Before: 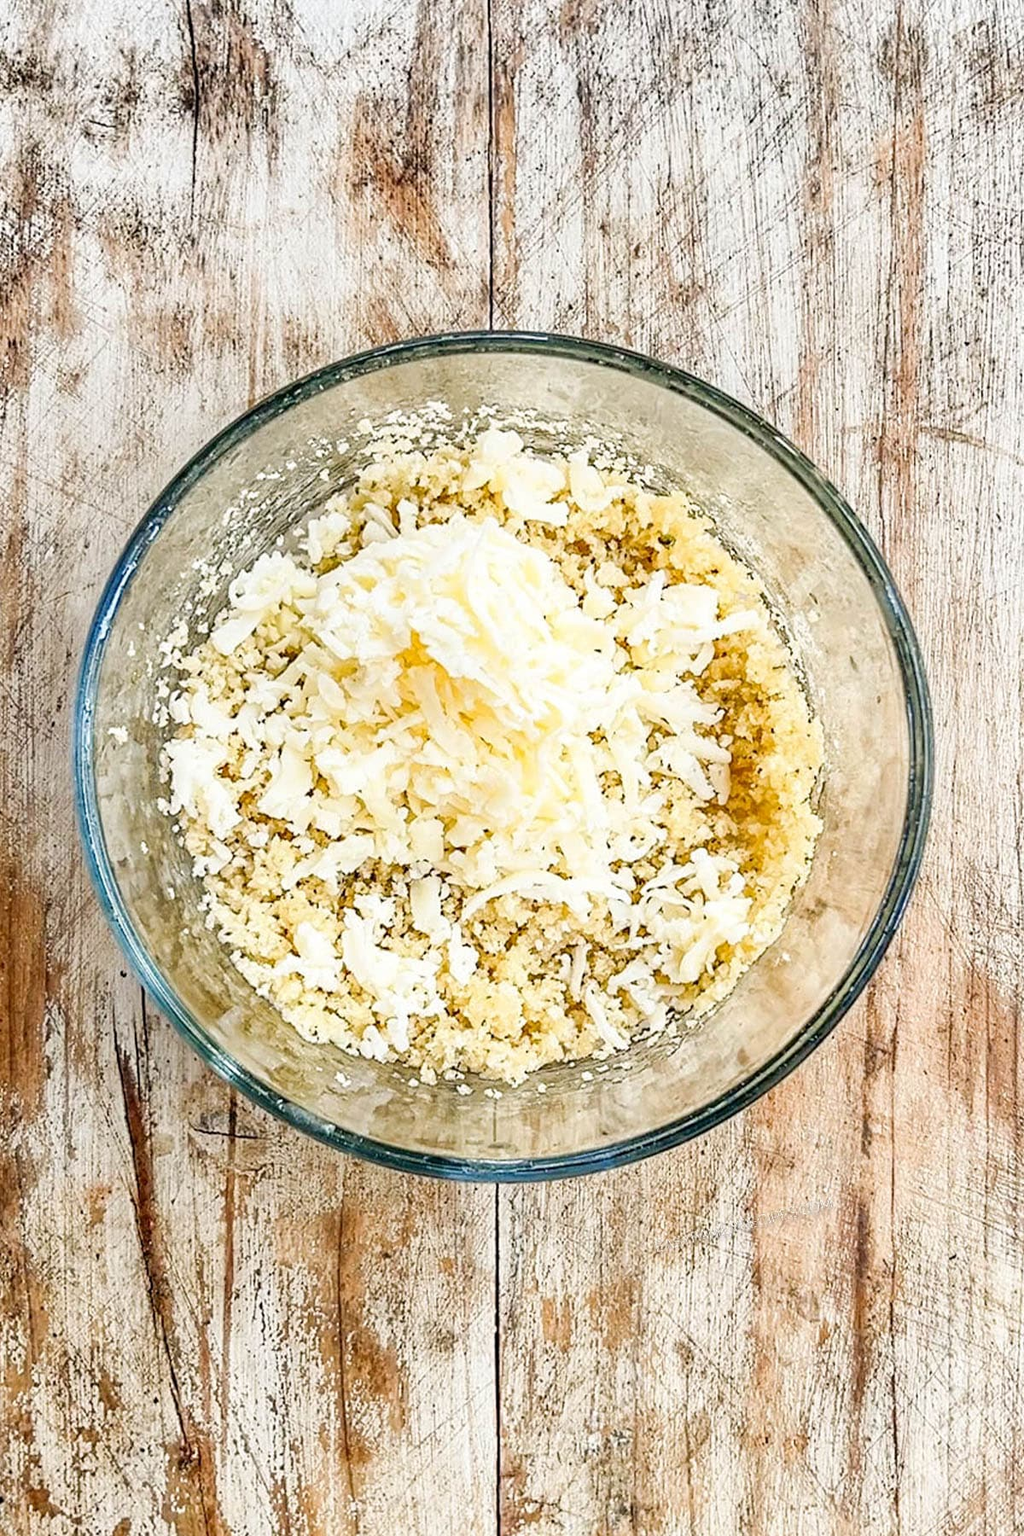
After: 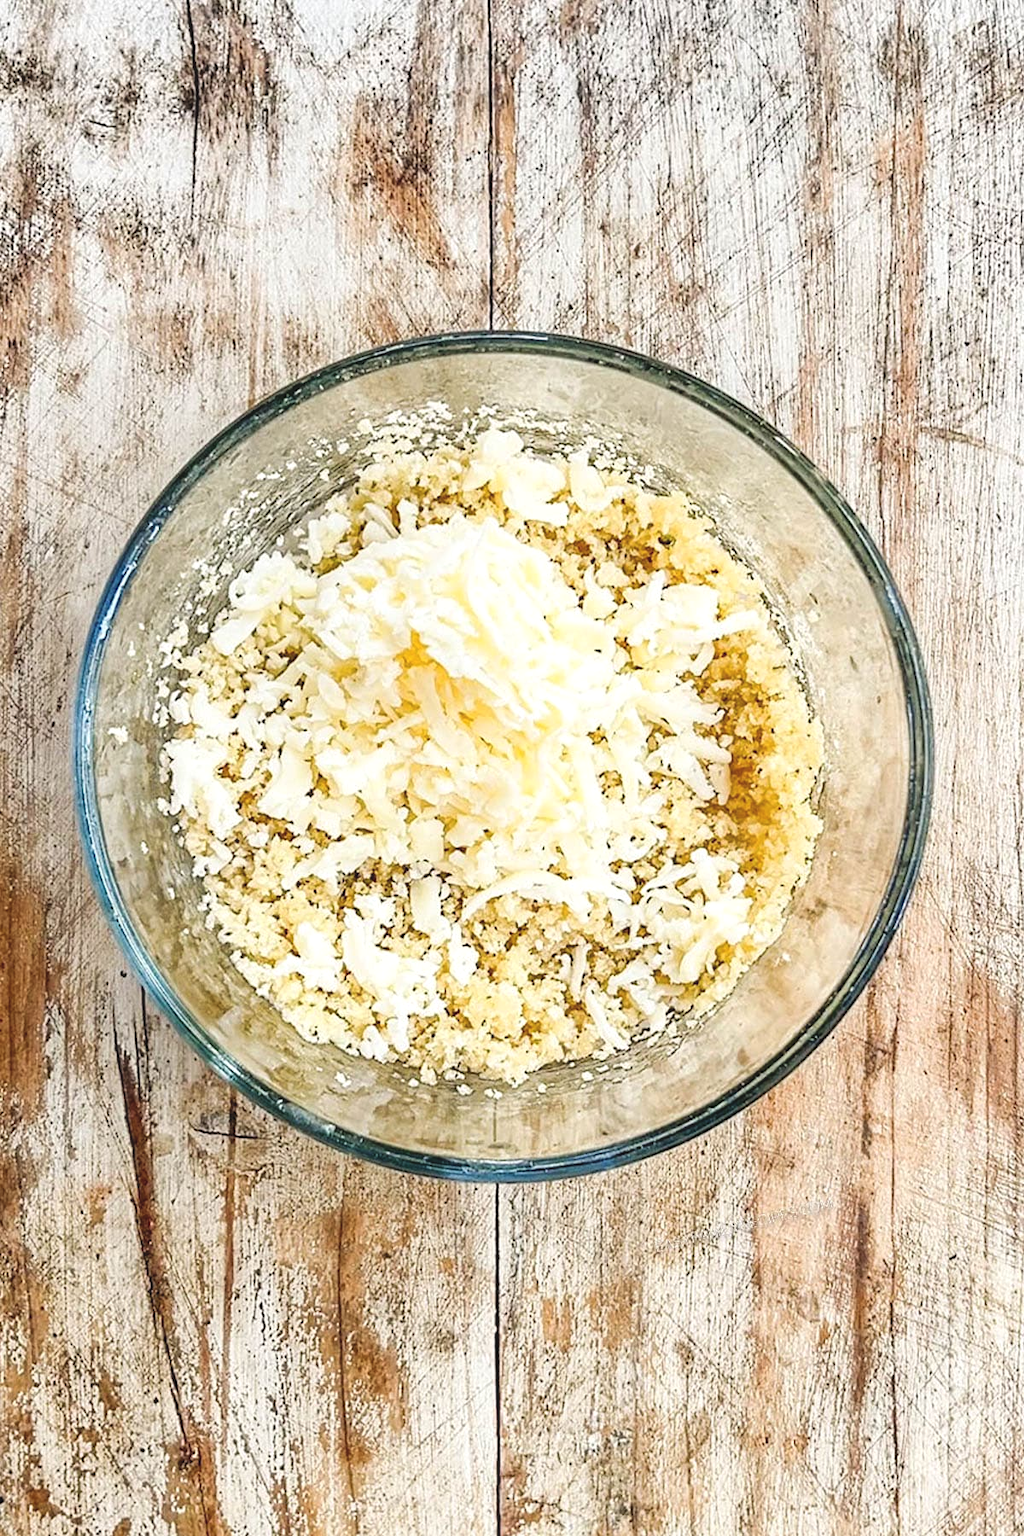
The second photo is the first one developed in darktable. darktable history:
exposure: black level correction -0.008, exposure 0.069 EV, compensate exposure bias true, compensate highlight preservation false
